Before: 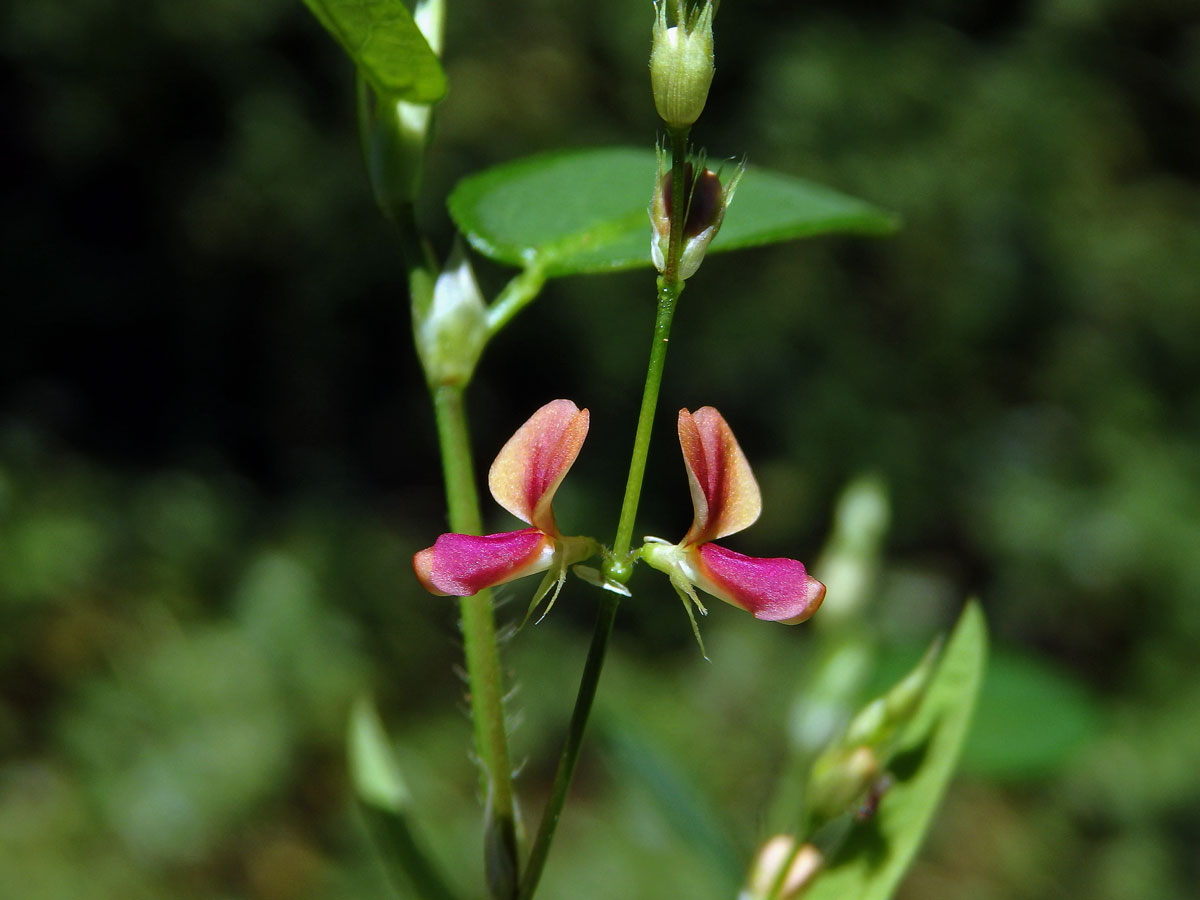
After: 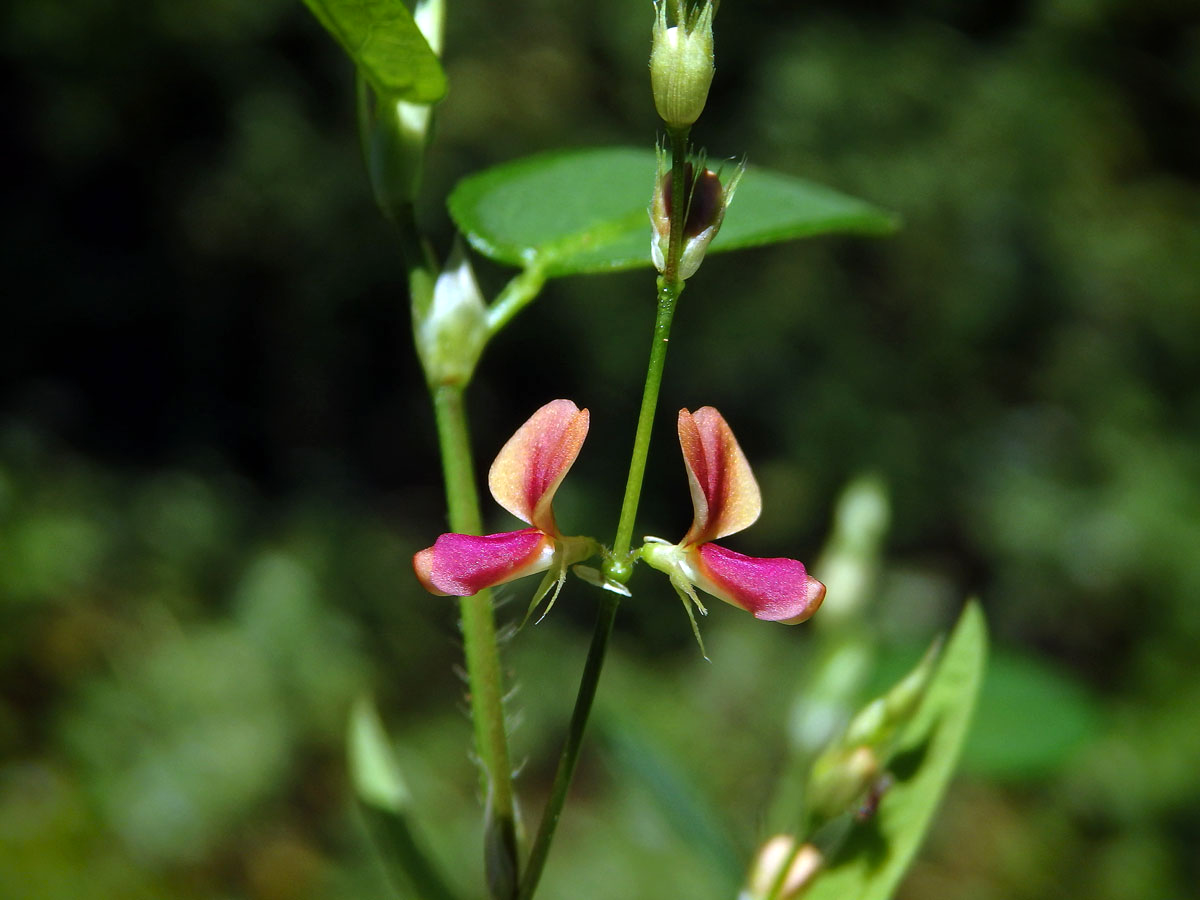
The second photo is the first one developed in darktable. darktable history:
vignetting: fall-off start 88.53%, fall-off radius 44.2%, saturation 0.376, width/height ratio 1.161
exposure: exposure 0.2 EV, compensate highlight preservation false
